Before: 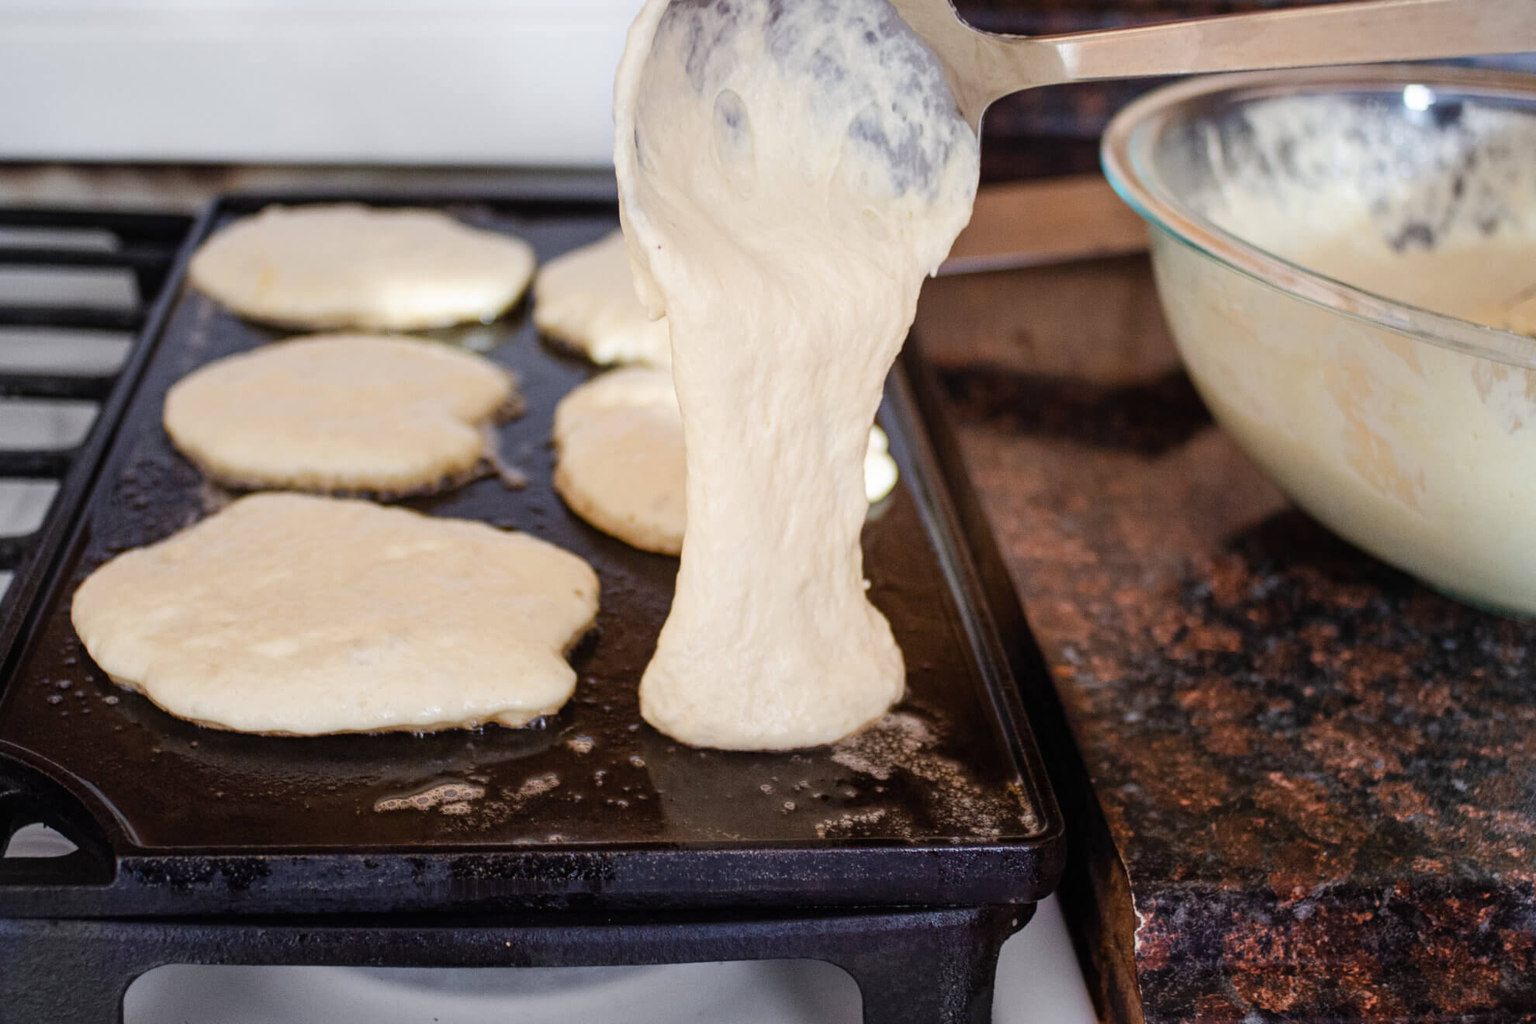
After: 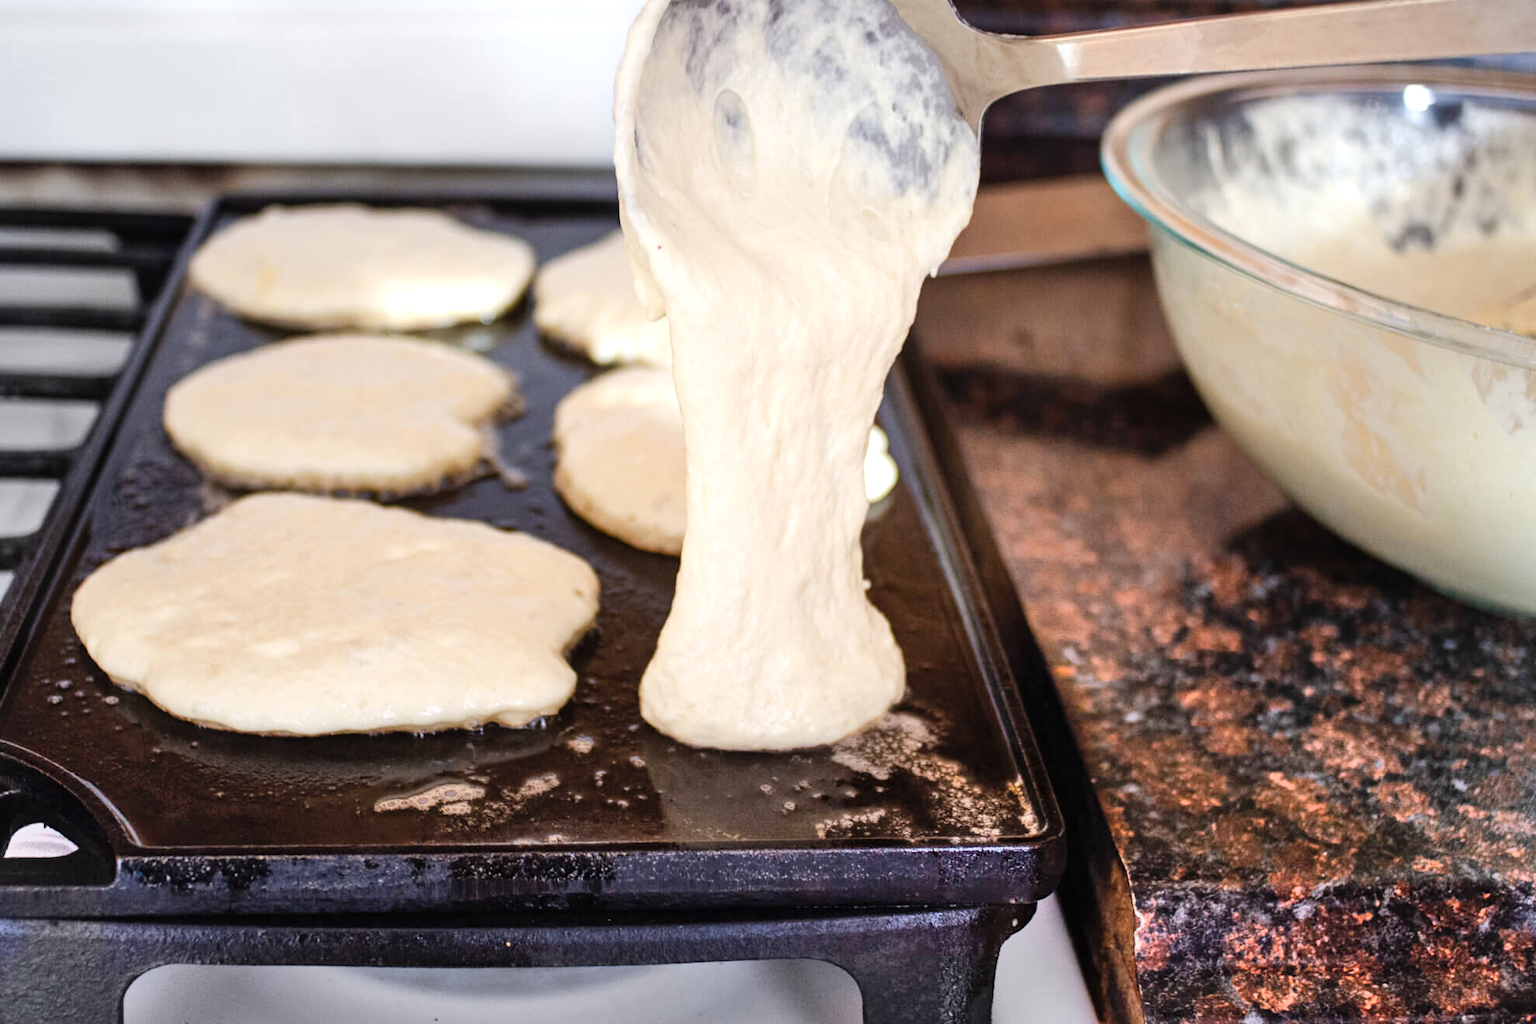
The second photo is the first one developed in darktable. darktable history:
shadows and highlights: radius 112.15, shadows 51.36, white point adjustment 8.99, highlights -2.82, highlights color adjustment 72.39%, soften with gaussian
